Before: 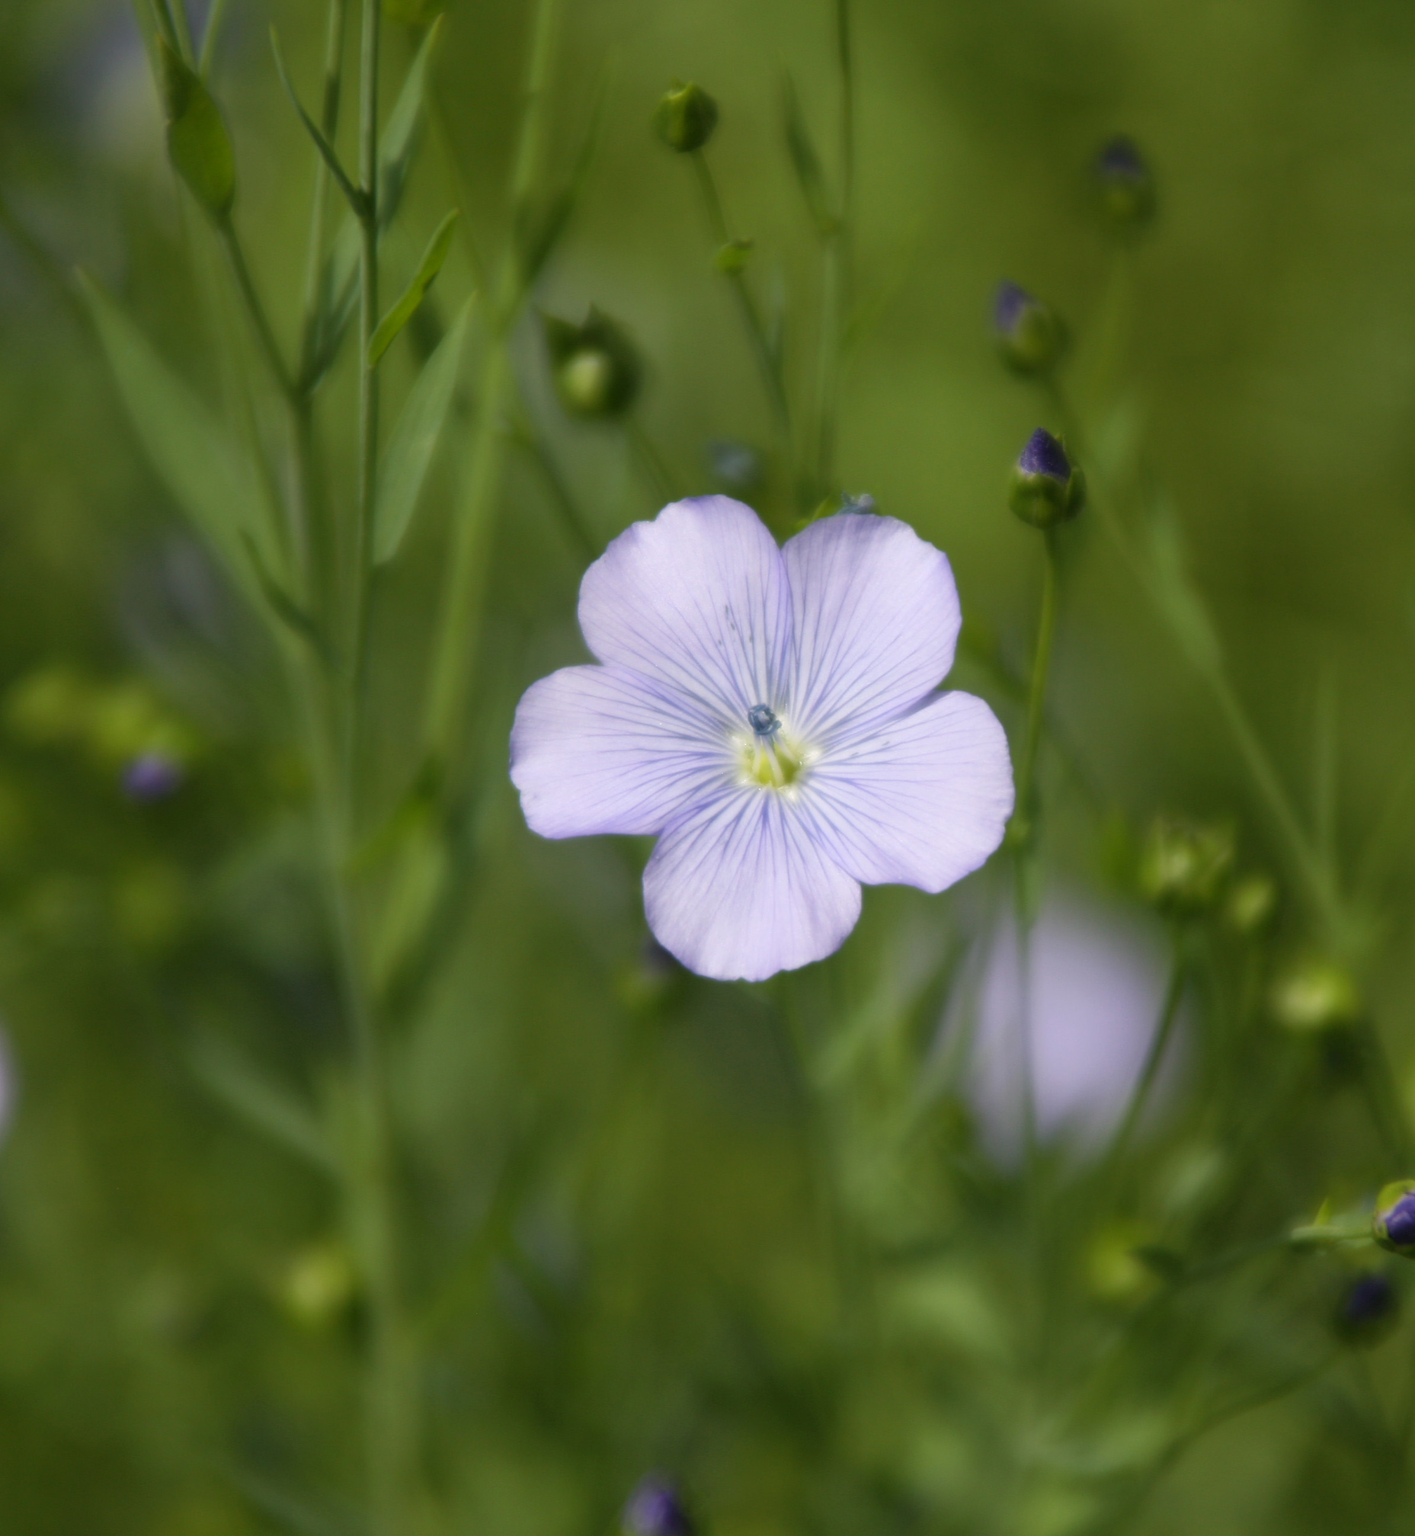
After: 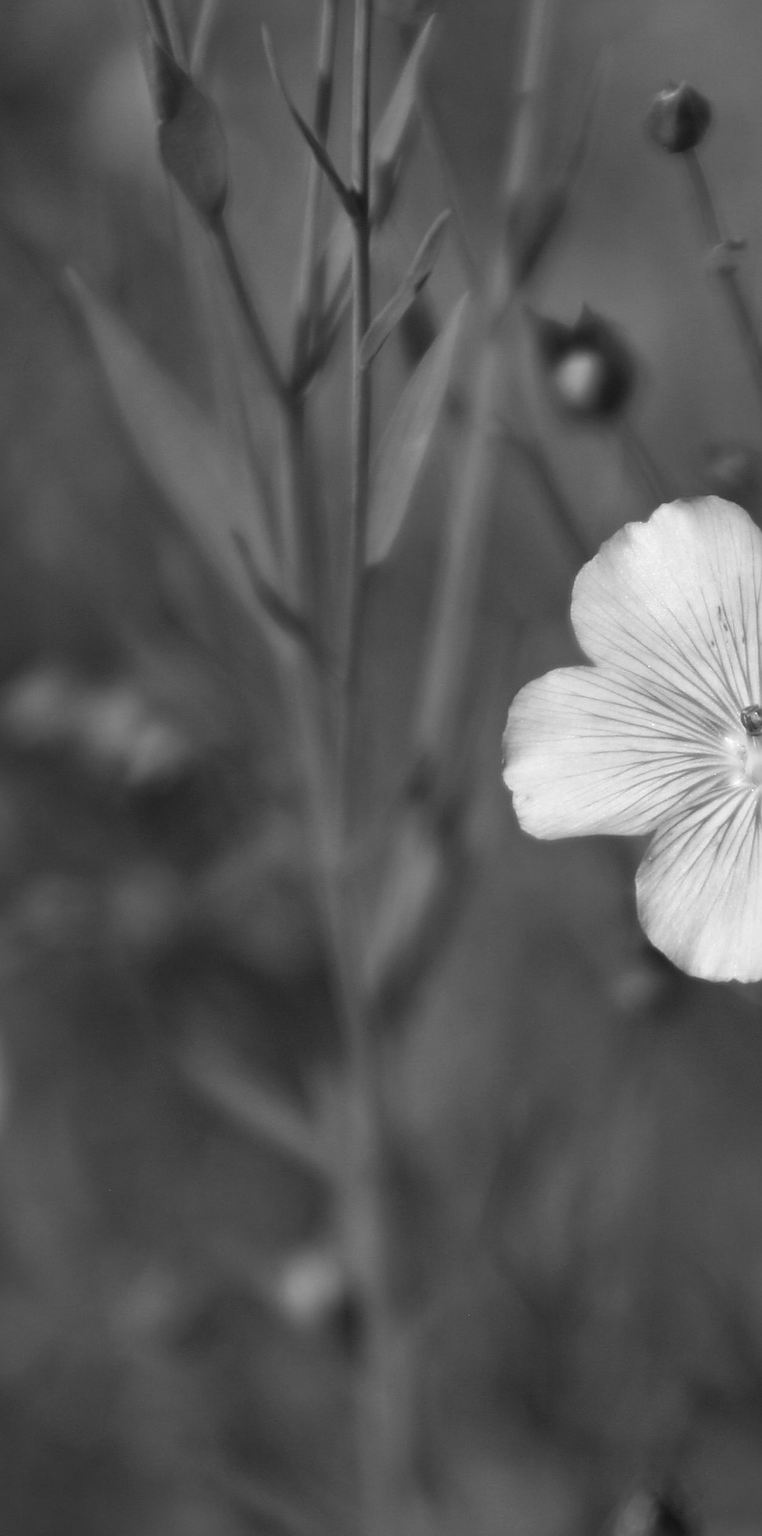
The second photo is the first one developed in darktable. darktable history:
crop: left 0.587%, right 45.588%, bottom 0.086%
local contrast: mode bilateral grid, contrast 30, coarseness 25, midtone range 0.2
monochrome: on, module defaults
sharpen: radius 1.685, amount 1.294
color balance: contrast 8.5%, output saturation 105%
